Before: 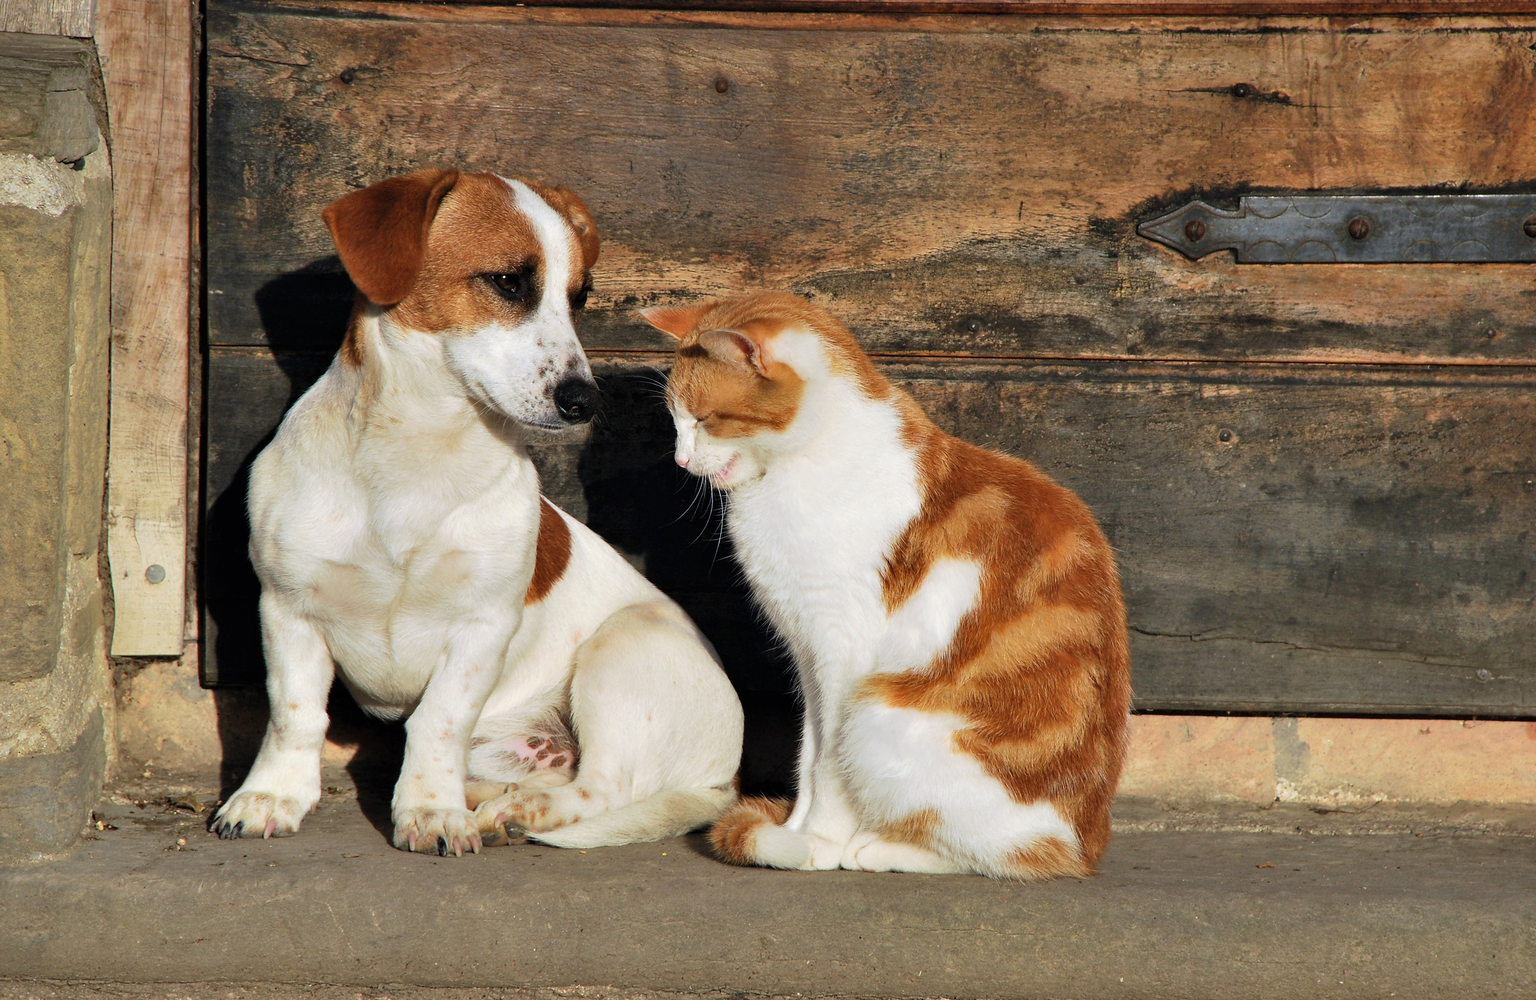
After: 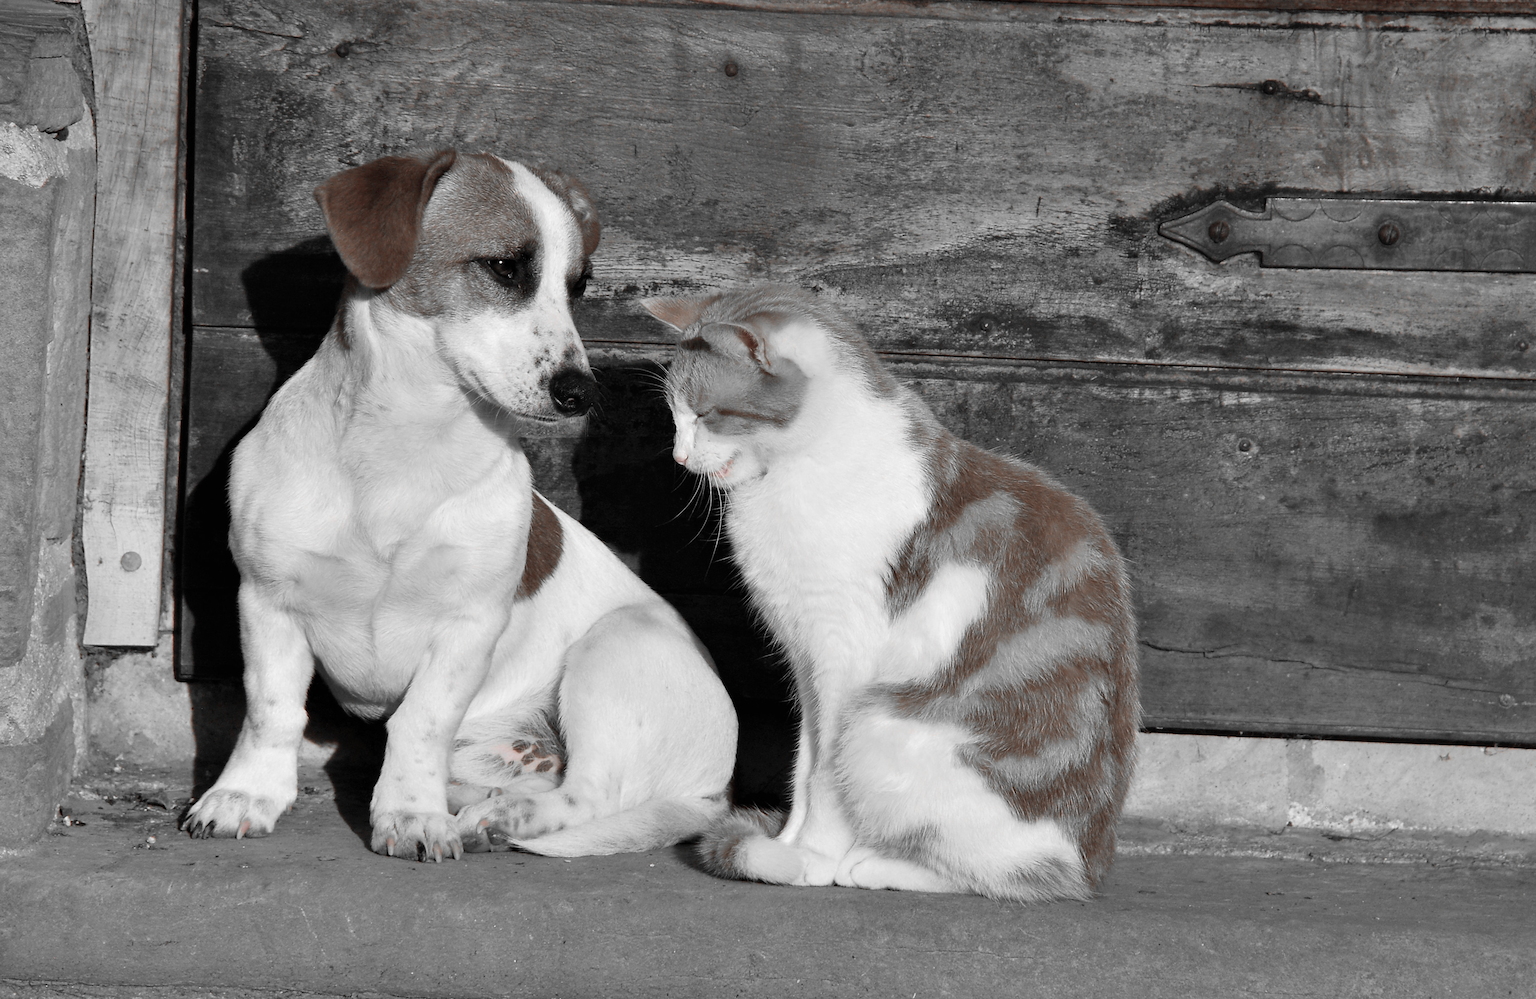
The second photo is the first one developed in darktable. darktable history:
crop and rotate: angle -1.42°
color zones: curves: ch1 [(0, 0.006) (0.094, 0.285) (0.171, 0.001) (0.429, 0.001) (0.571, 0.003) (0.714, 0.004) (0.857, 0.004) (1, 0.006)]
